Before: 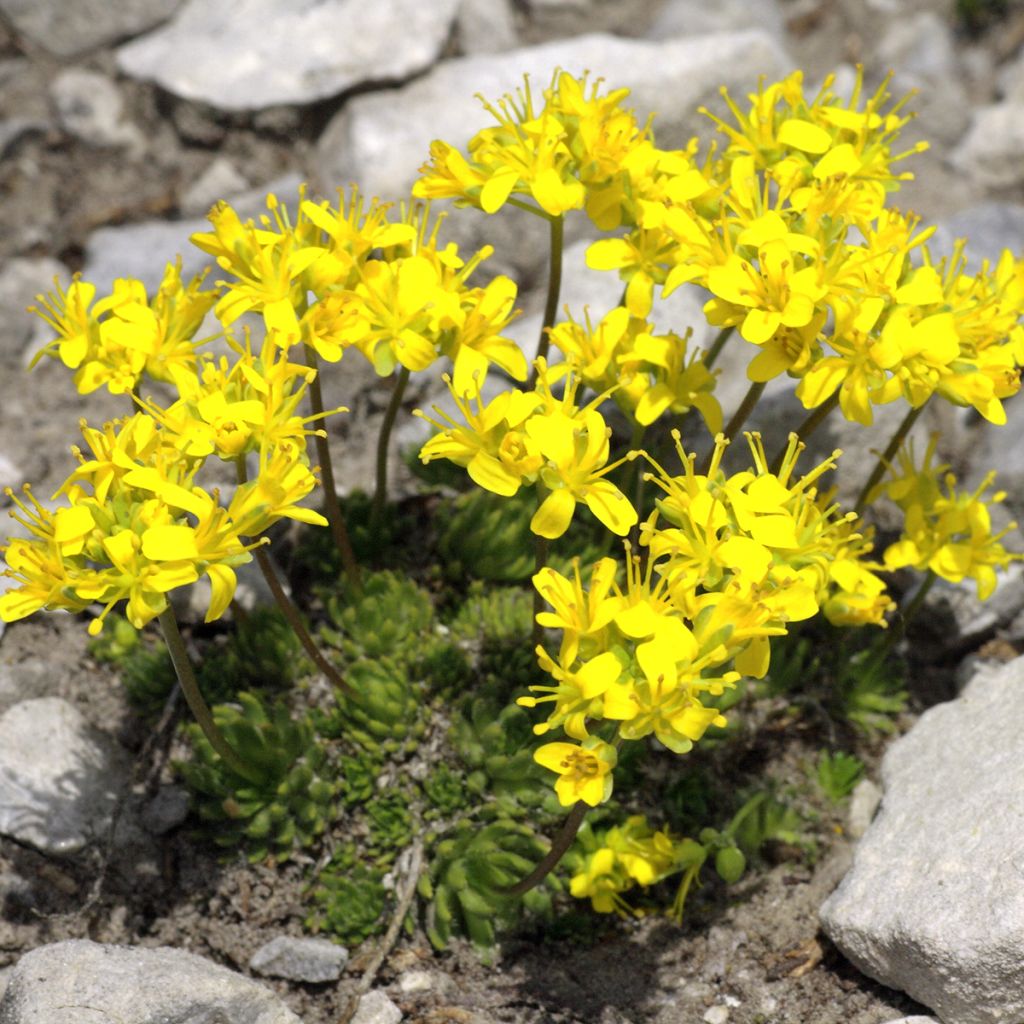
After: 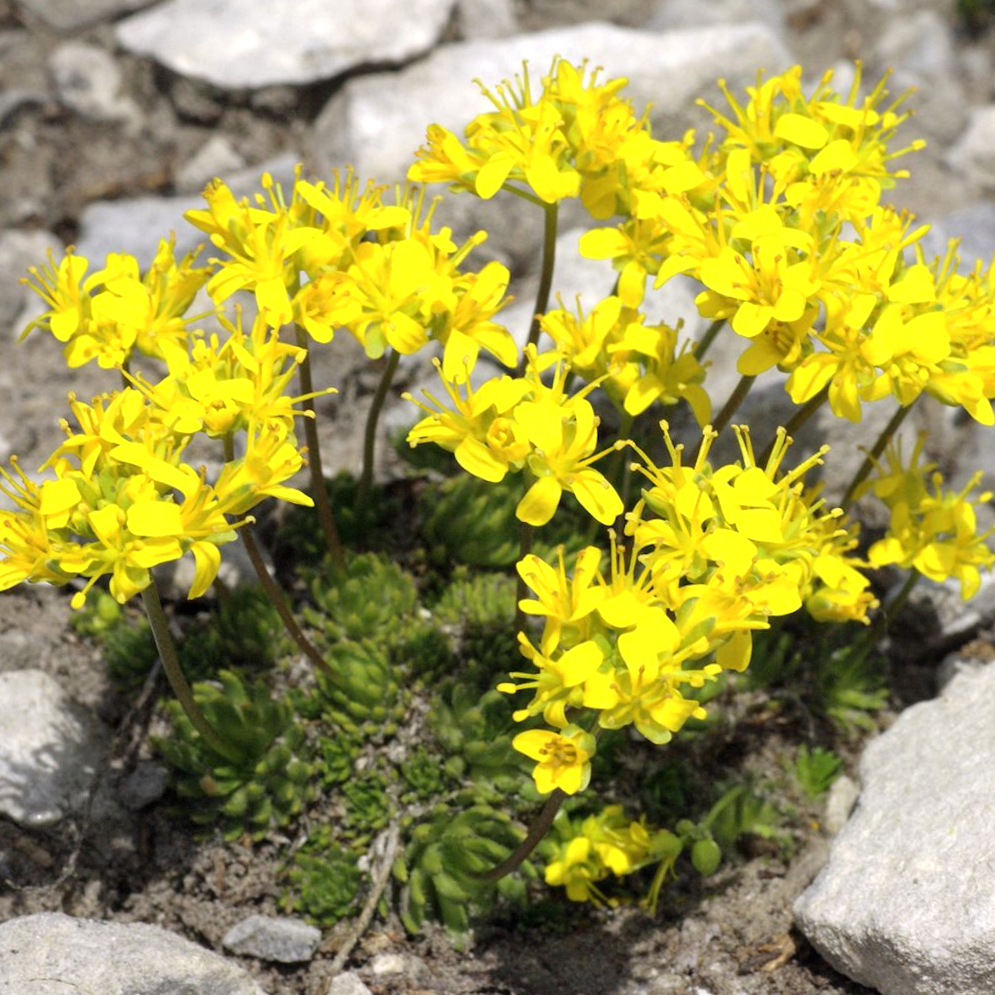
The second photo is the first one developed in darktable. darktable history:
exposure: exposure 0.191 EV, compensate highlight preservation false
crop and rotate: angle -1.69°
